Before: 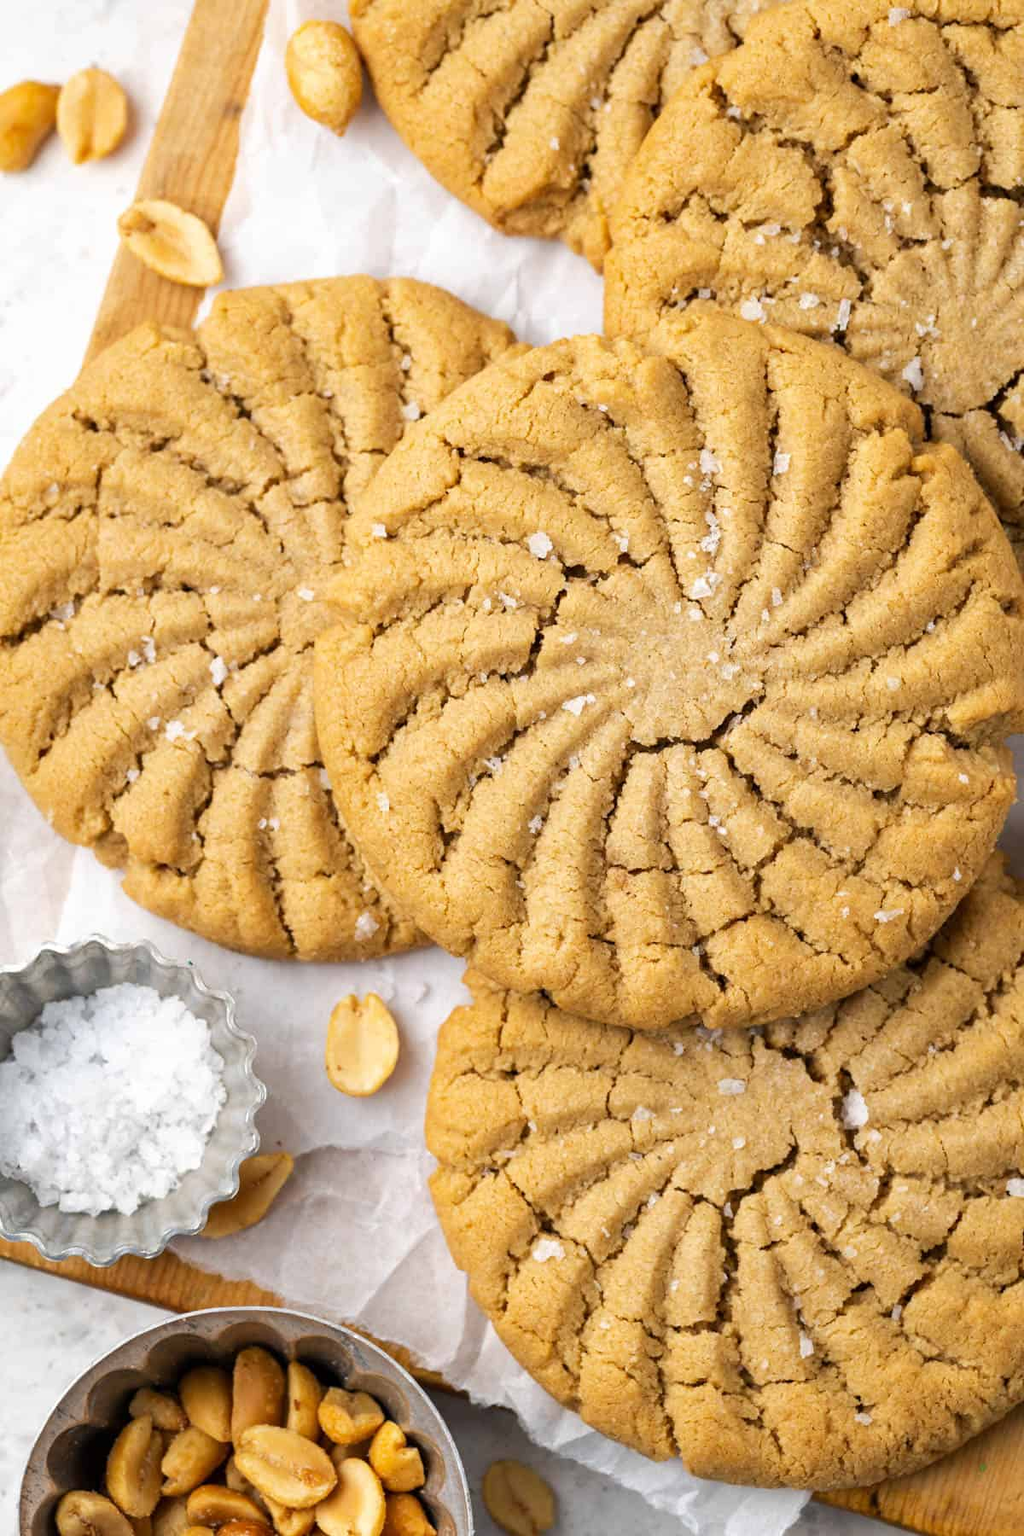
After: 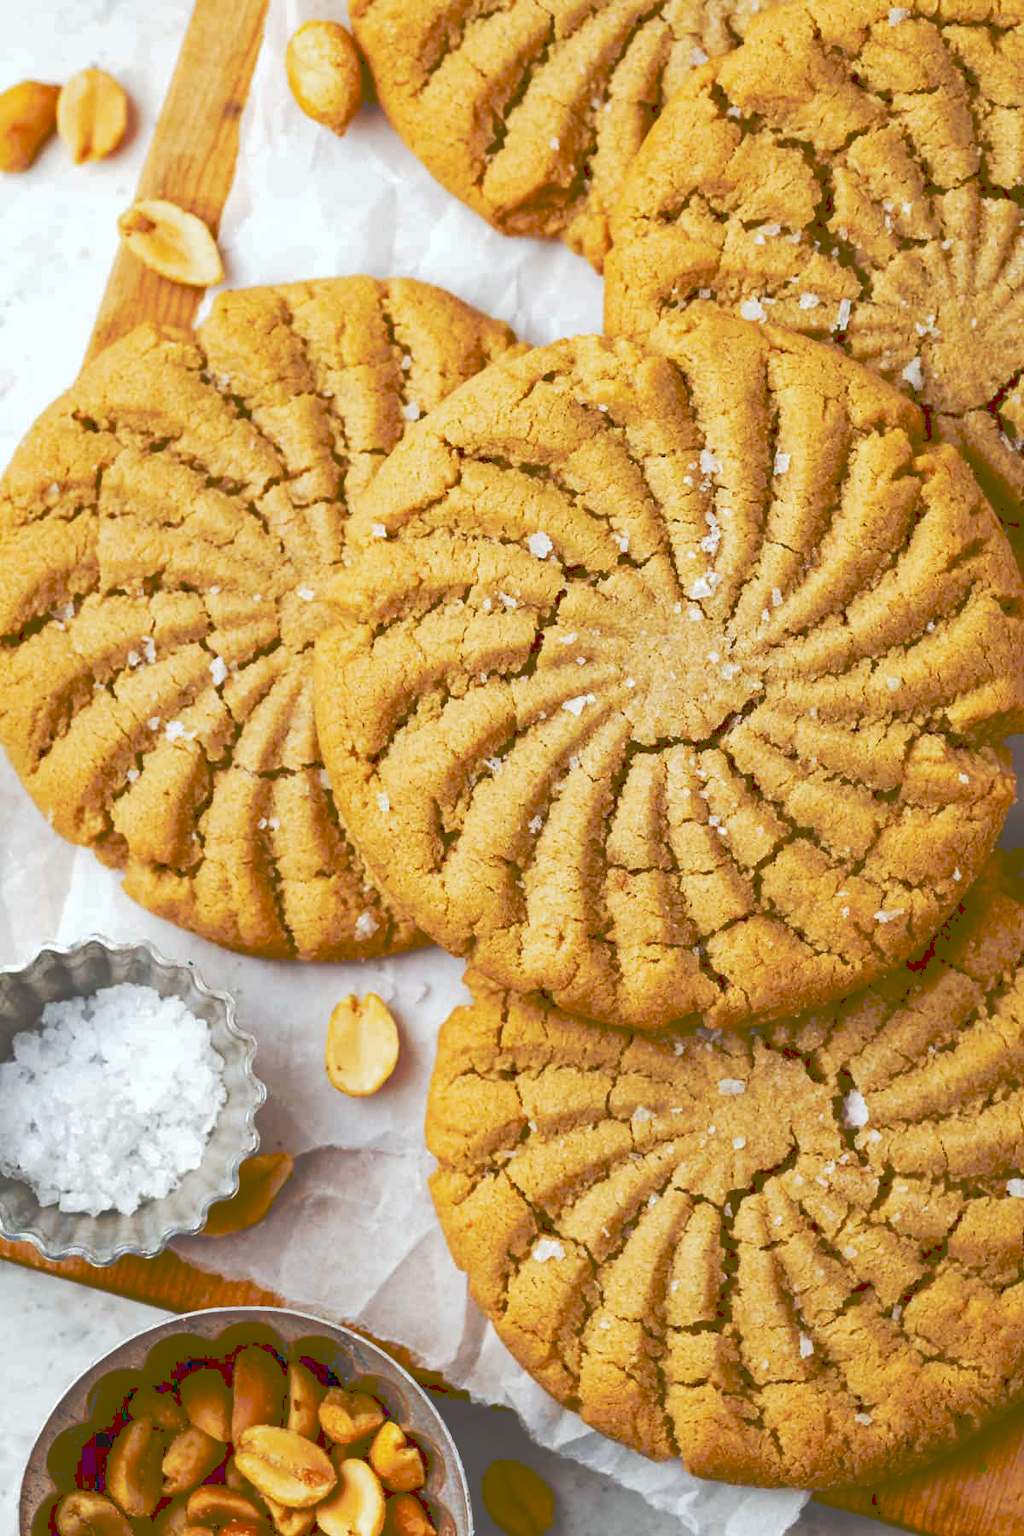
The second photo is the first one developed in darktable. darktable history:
color correction: highlights a* -2.73, highlights b* -2.09, shadows a* 2.41, shadows b* 2.73
tone curve: curves: ch0 [(0, 0) (0.003, 0.299) (0.011, 0.299) (0.025, 0.299) (0.044, 0.299) (0.069, 0.3) (0.1, 0.306) (0.136, 0.316) (0.177, 0.326) (0.224, 0.338) (0.277, 0.366) (0.335, 0.406) (0.399, 0.462) (0.468, 0.533) (0.543, 0.607) (0.623, 0.7) (0.709, 0.775) (0.801, 0.843) (0.898, 0.903) (1, 1)], preserve colors none
contrast brightness saturation: brightness -0.25, saturation 0.2
color balance rgb: perceptual saturation grading › global saturation 20%, perceptual saturation grading › highlights -25%, perceptual saturation grading › shadows 50%
